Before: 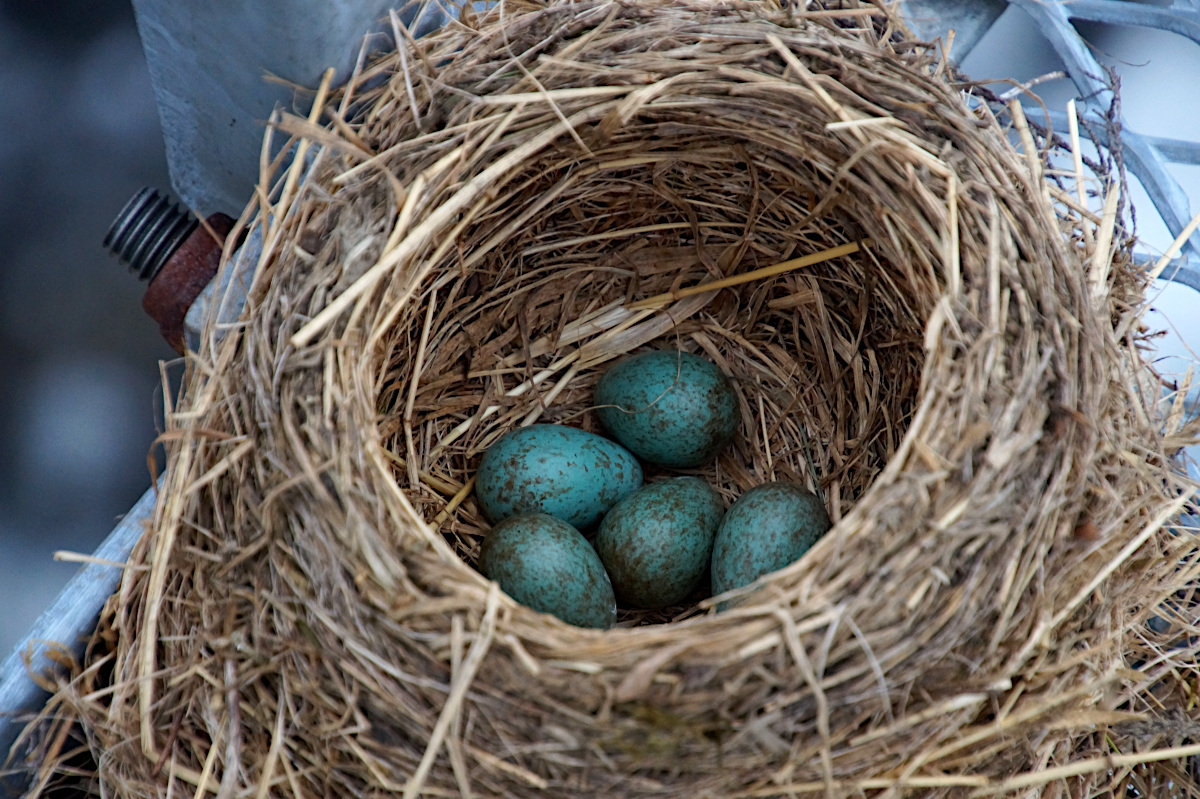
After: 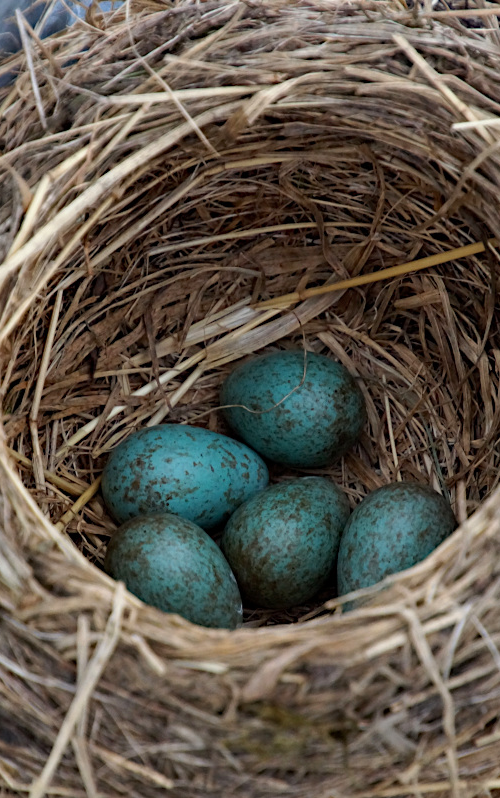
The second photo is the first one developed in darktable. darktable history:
split-toning: shadows › saturation 0.61, highlights › saturation 0.58, balance -28.74, compress 87.36%
crop: left 31.229%, right 27.105%
